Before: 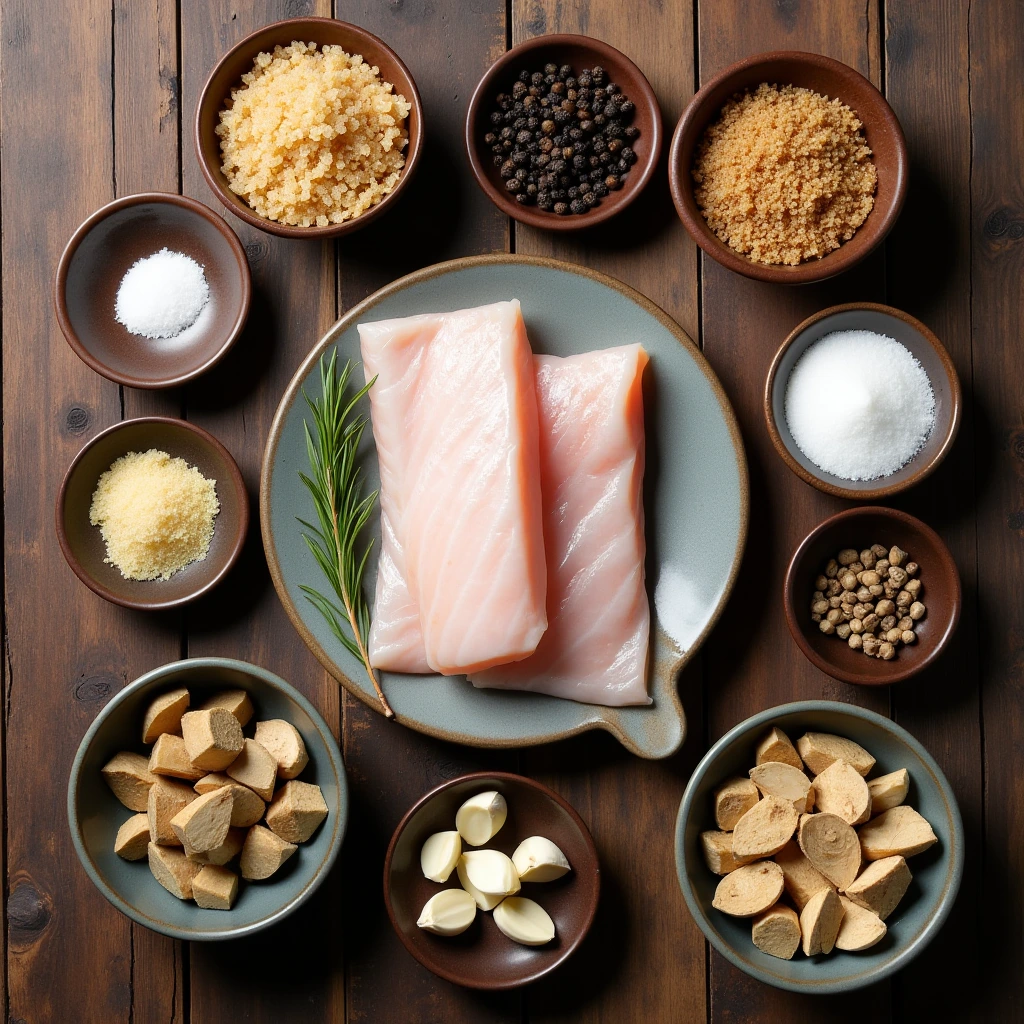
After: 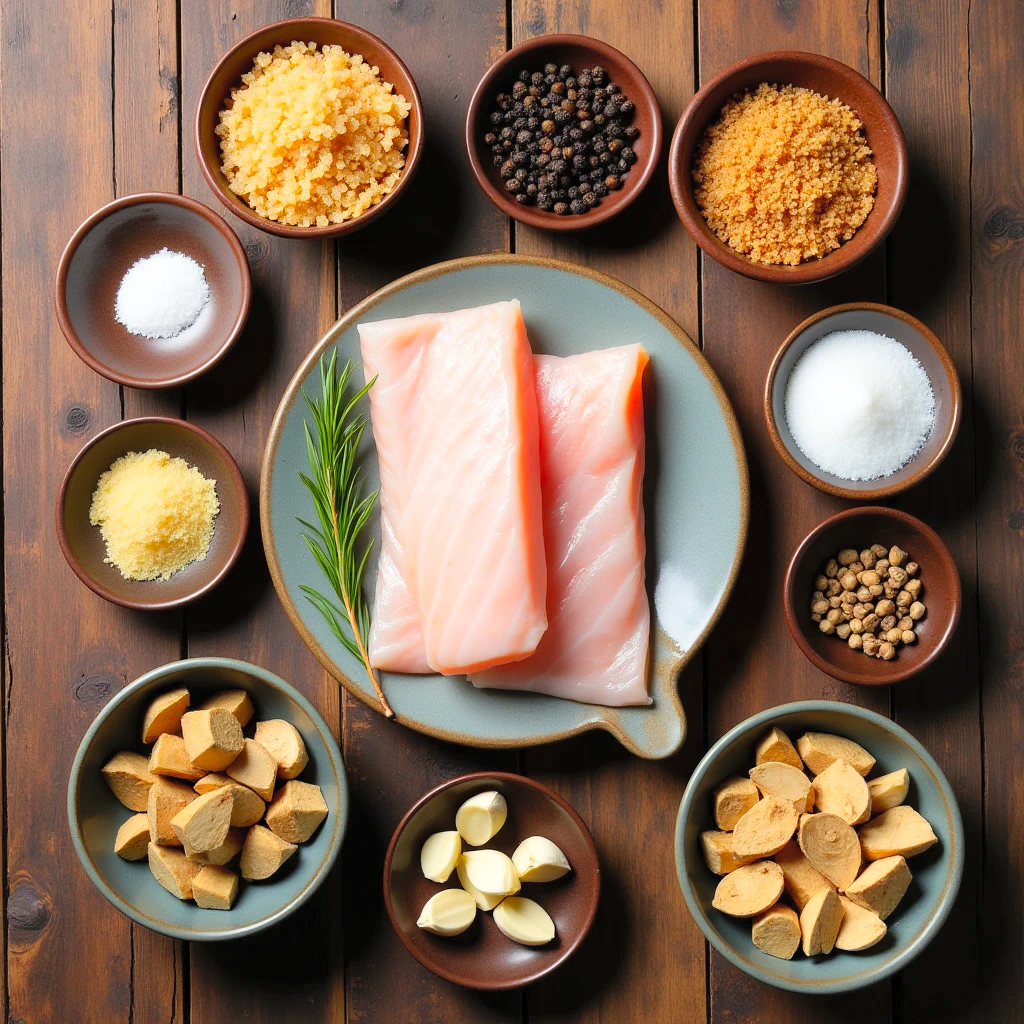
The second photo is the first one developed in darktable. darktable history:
shadows and highlights: radius 127.81, shadows 30.5, highlights -31.1, low approximation 0.01, soften with gaussian
contrast brightness saturation: contrast 0.07, brightness 0.174, saturation 0.416
